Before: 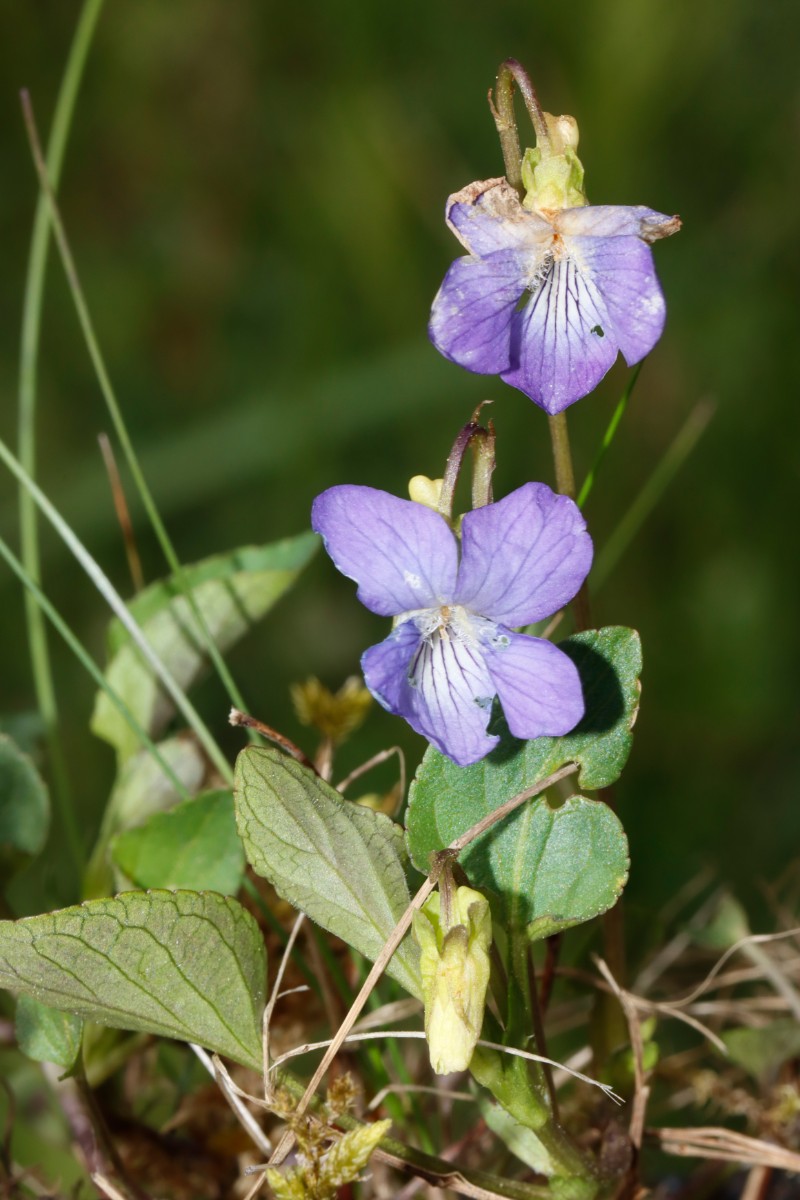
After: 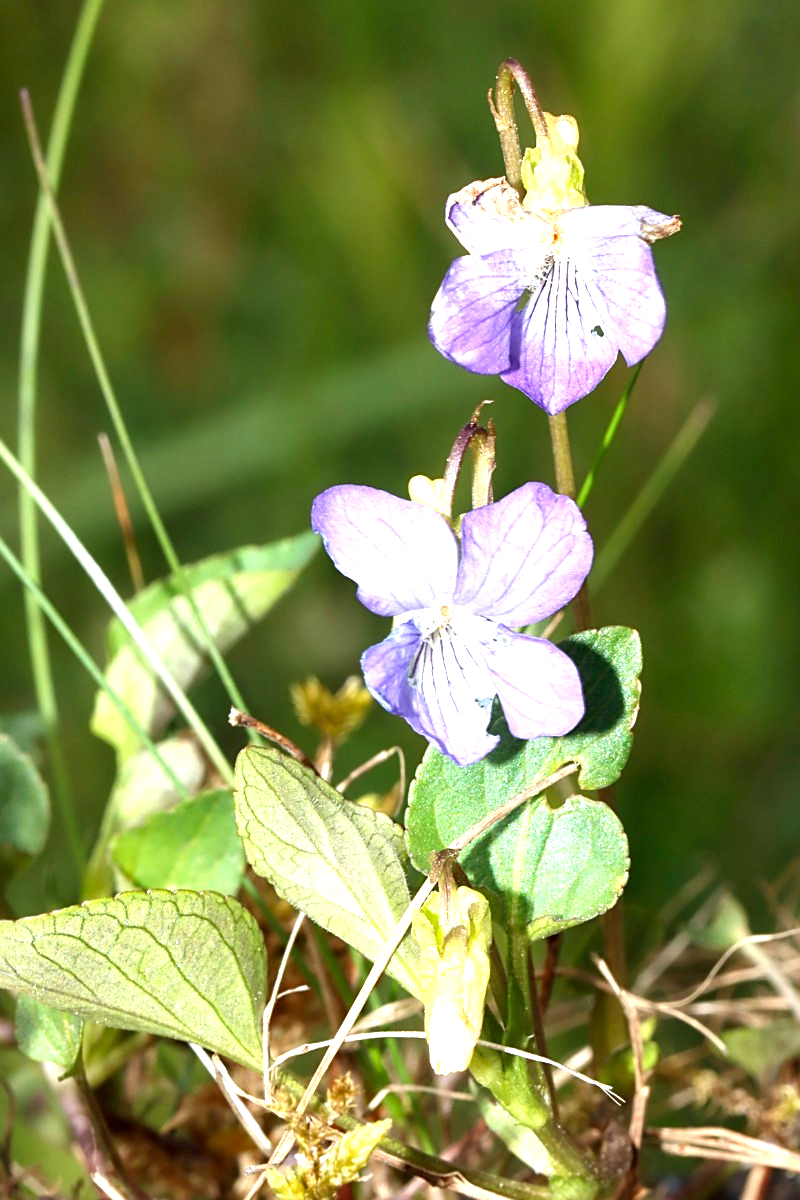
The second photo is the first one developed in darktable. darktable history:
exposure: black level correction 0.001, exposure 1.3 EV, compensate highlight preservation false
sharpen: on, module defaults
